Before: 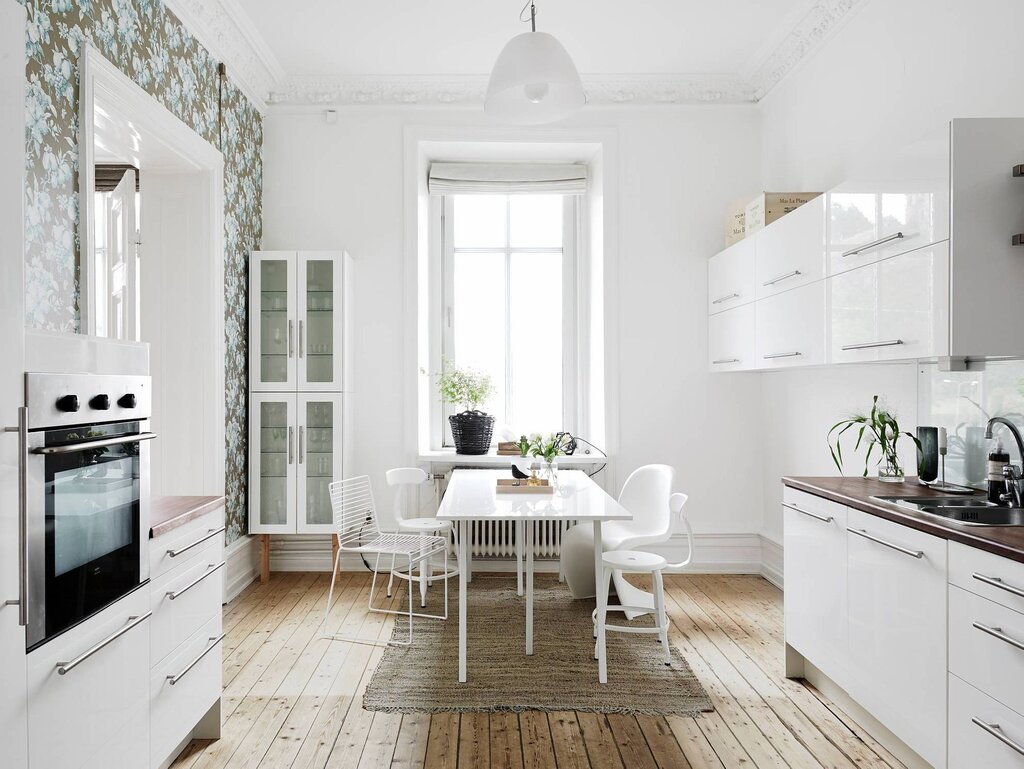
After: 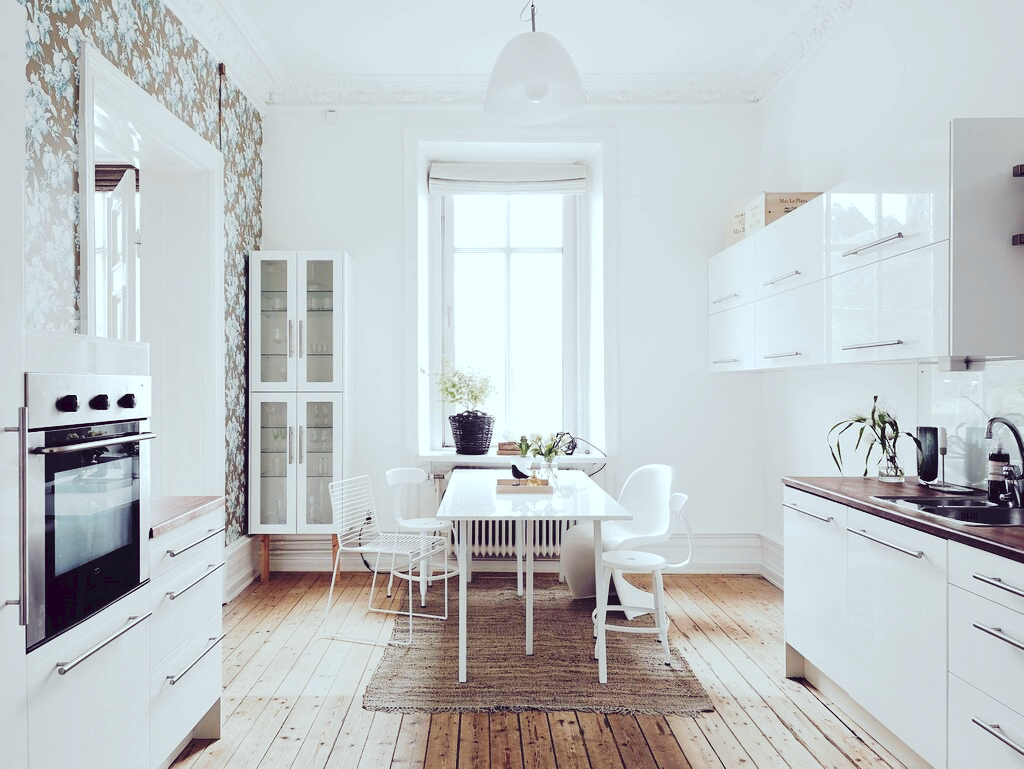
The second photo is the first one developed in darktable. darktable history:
tone curve: curves: ch0 [(0, 0) (0.003, 0.054) (0.011, 0.057) (0.025, 0.056) (0.044, 0.062) (0.069, 0.071) (0.1, 0.088) (0.136, 0.111) (0.177, 0.146) (0.224, 0.19) (0.277, 0.261) (0.335, 0.363) (0.399, 0.458) (0.468, 0.562) (0.543, 0.653) (0.623, 0.725) (0.709, 0.801) (0.801, 0.853) (0.898, 0.915) (1, 1)], preserve colors none
color look up table: target L [97.45, 95.21, 91.27, 80.66, 79.69, 66.72, 61.28, 56.4, 47.21, 48.73, 42.52, 31.47, 8.915, 200.93, 84.81, 77.39, 69.47, 61.65, 62.07, 50.22, 49.76, 36.99, 36.59, 35.3, 36.37, 2.442, 90.29, 78.29, 66.1, 54.32, 62.14, 61.12, 52.74, 54.66, 50.83, 48.51, 48.24, 38.66, 30.41, 33.28, 16.58, 14.81, 87.96, 87.27, 68.95, 61.28, 46.74, 33.65, 30.33], target a [-12.73, -20.51, -29.11, -74.19, -63.84, -61.54, -42.38, -17.23, -31.71, -13, -21.07, -13.15, 3.481, 0, 6.912, 4.781, 32.83, 36.16, 5.447, 62.69, 29.15, 30.75, 45.43, 42.4, 7.38, 18.05, 17.54, 37.35, 50.28, 9.155, 41.01, 81.44, 53.92, 64.69, 4.481, 28.29, 69.29, 43.45, 36.47, 45.61, 37.44, 38.81, -45.01, -19.45, -21.68, -11.76, -14.1, 1.146, 3.791], target b [8.962, 71.62, 43.37, 52.9, 17.78, 35.54, 16.56, 21.47, 27.84, 34.86, -5.899, 12.01, -10.32, -0.001, 7.168, 59.09, 22.39, 48.87, 8.651, 24.59, 3.267, 22.81, 22.59, 8.232, 4.259, -17.88, -18.54, -34.08, -23.59, -47.27, -59.33, -58.53, -5.584, -21.32, -74.47, -27.05, -50.53, -85.83, -14.18, -54.17, -50.01, -32.59, -16.1, -19.16, -40.56, -16.02, -29.63, -13.99, -33.18], num patches 49
